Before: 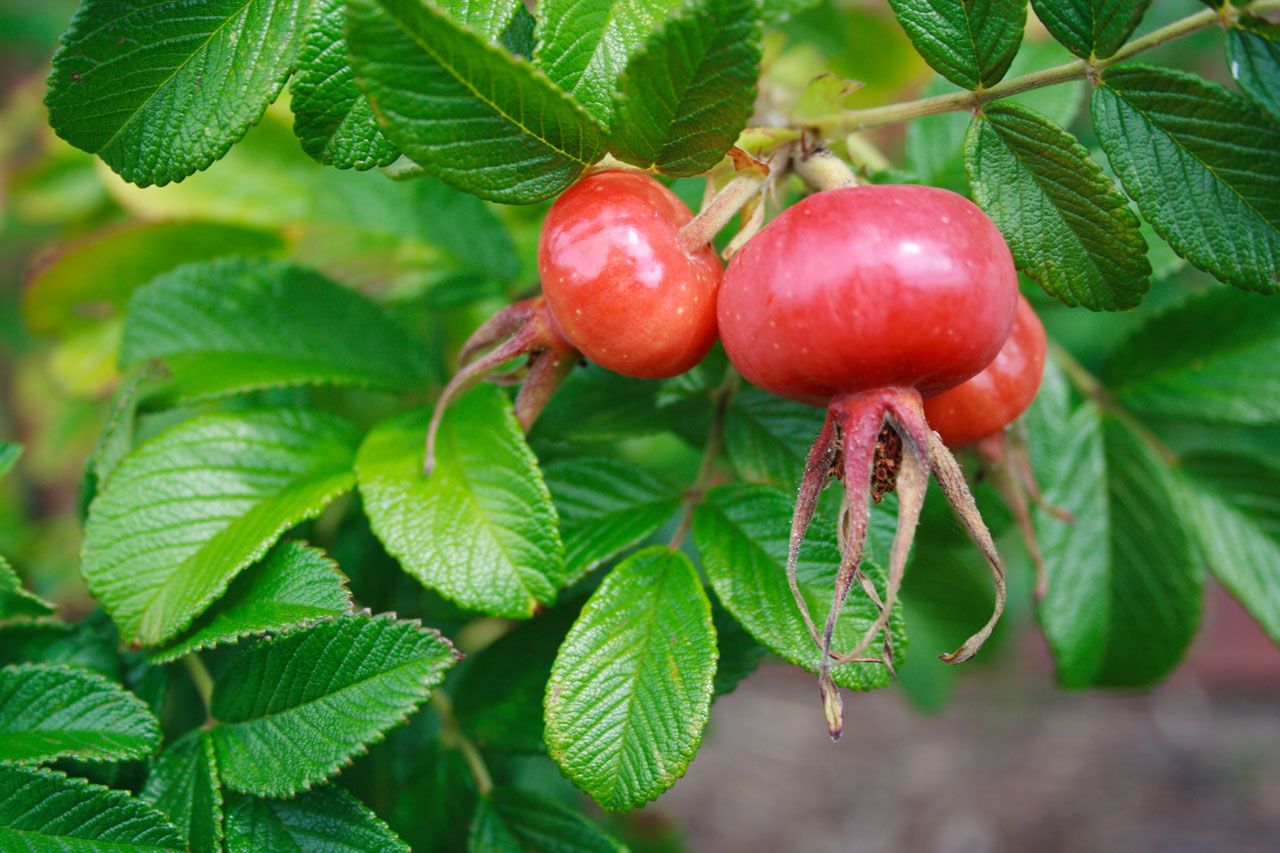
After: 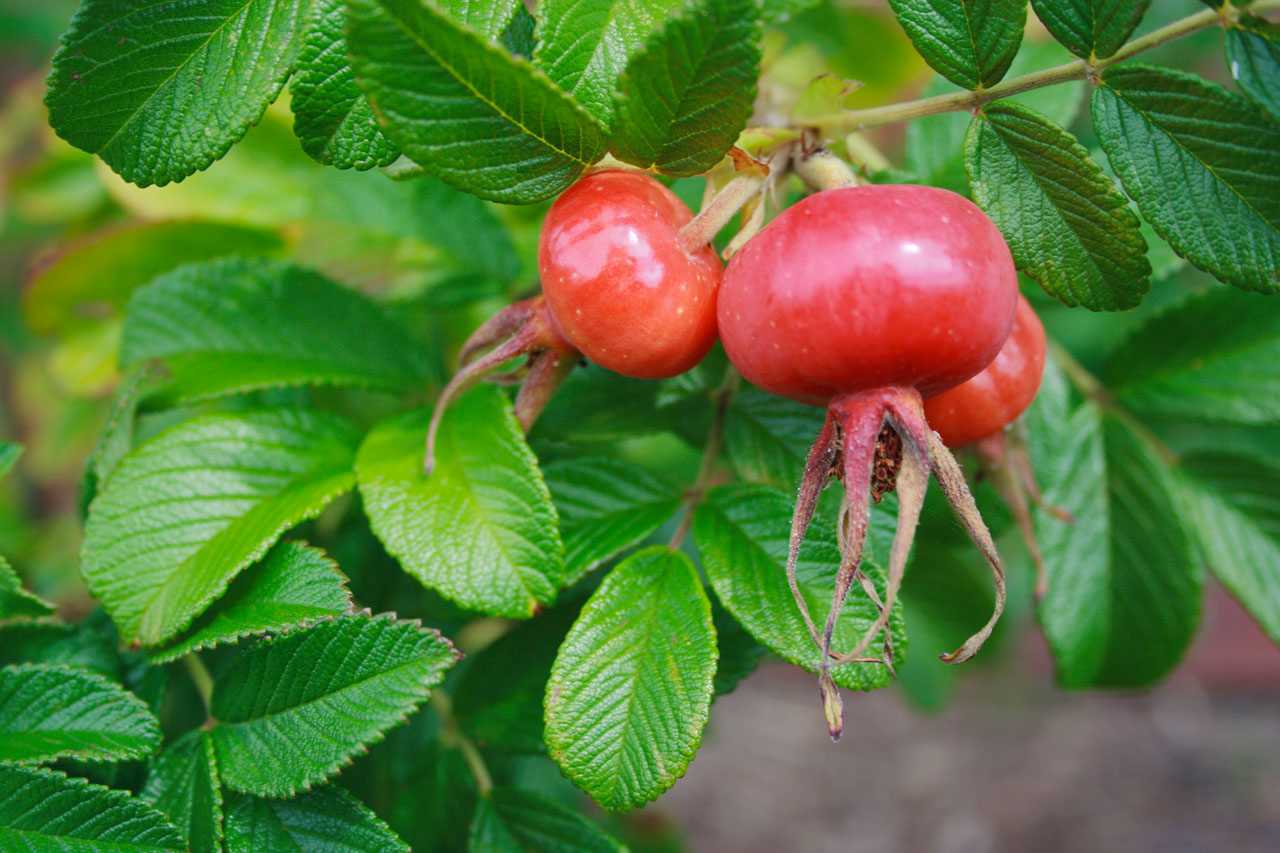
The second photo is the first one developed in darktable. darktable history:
shadows and highlights: shadows 39.96, highlights -59.71
